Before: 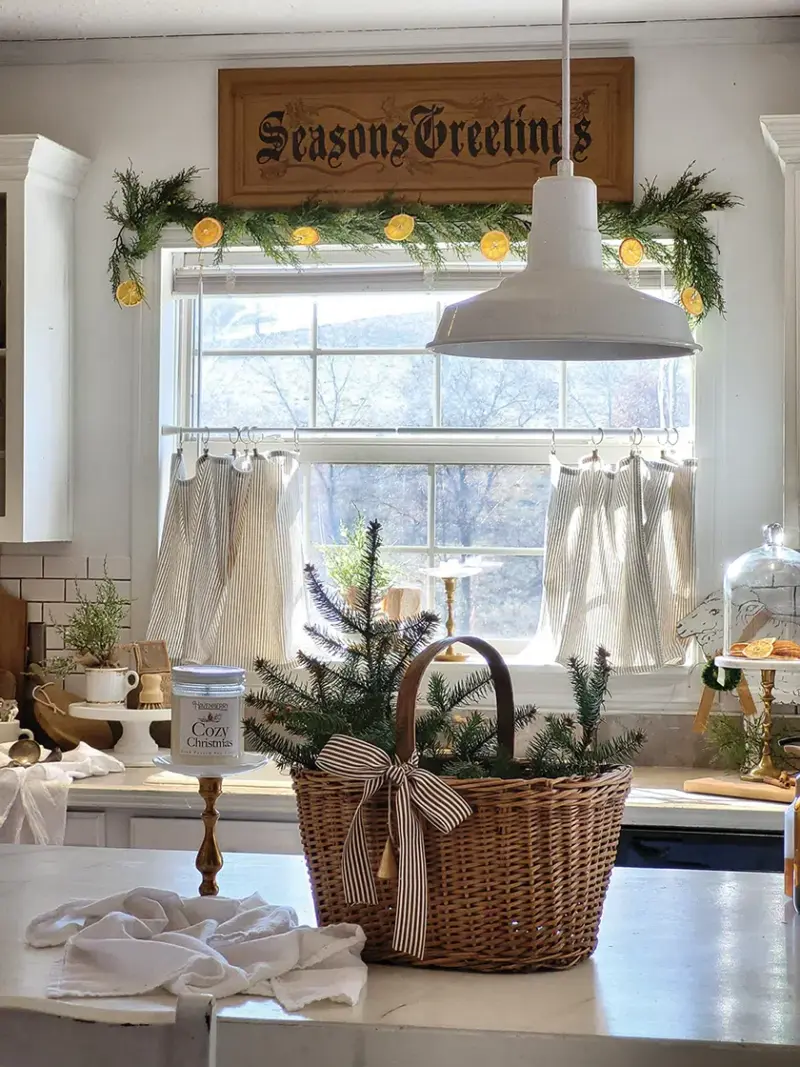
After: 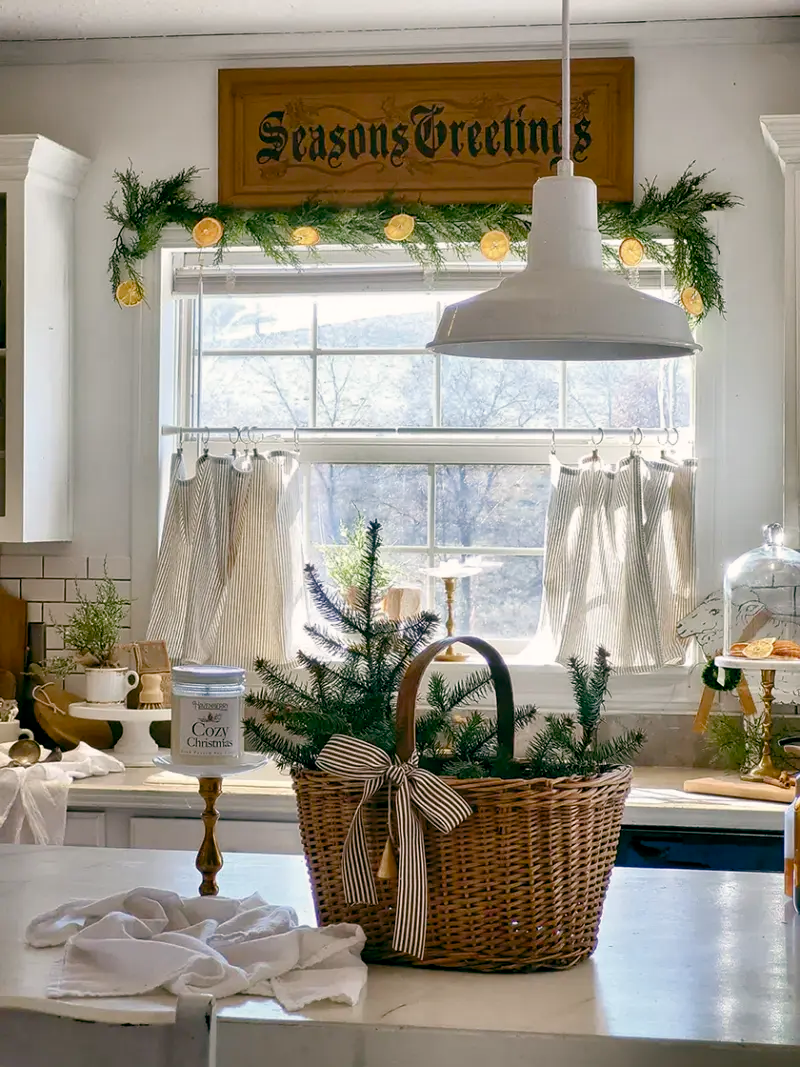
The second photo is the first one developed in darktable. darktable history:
tone equalizer: smoothing diameter 2.07%, edges refinement/feathering 21.77, mask exposure compensation -1.57 EV, filter diffusion 5
color balance rgb: highlights gain › chroma 1.349%, highlights gain › hue 56.39°, global offset › luminance -0.334%, global offset › chroma 0.115%, global offset › hue 167.27°, linear chroma grading › global chroma 10.556%, perceptual saturation grading › global saturation 20%, perceptual saturation grading › highlights -49.585%, perceptual saturation grading › shadows 25.384%
